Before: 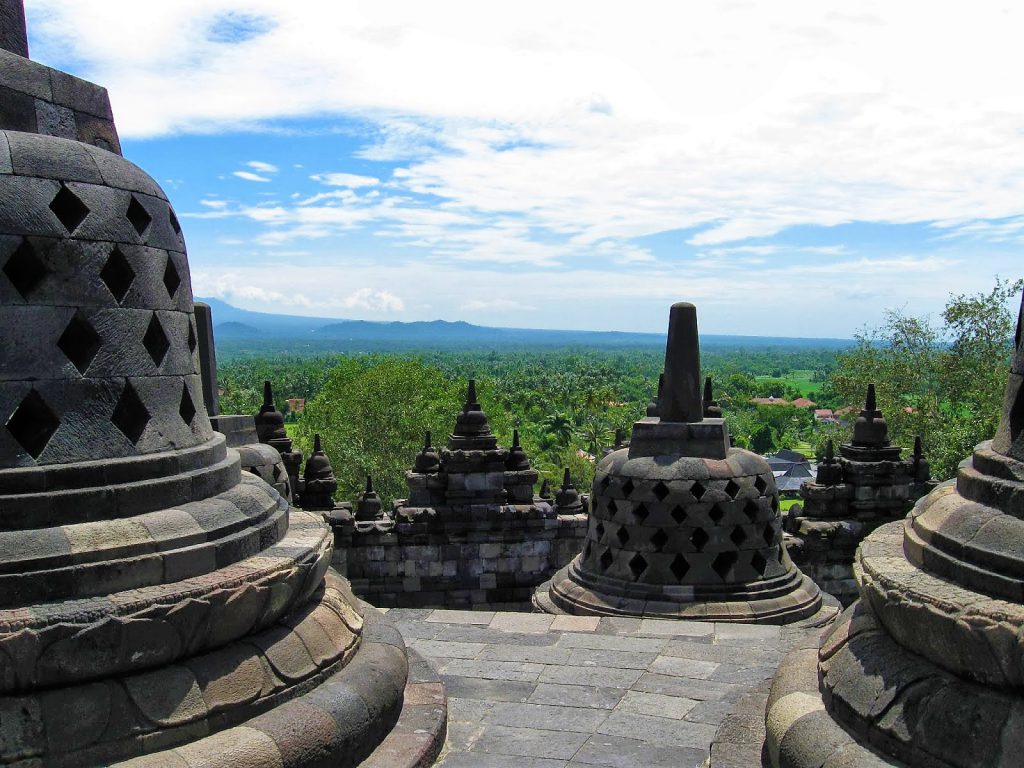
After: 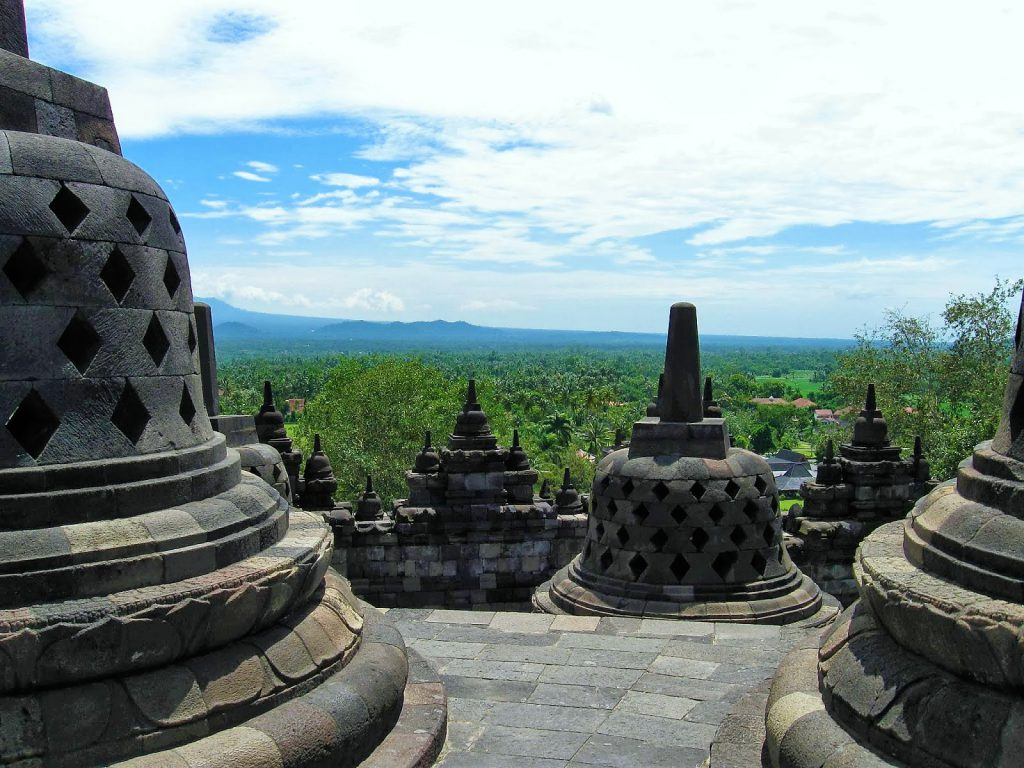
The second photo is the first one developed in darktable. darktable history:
white balance: emerald 1
color calibration: illuminant Planckian (black body), x 0.351, y 0.352, temperature 4794.27 K
